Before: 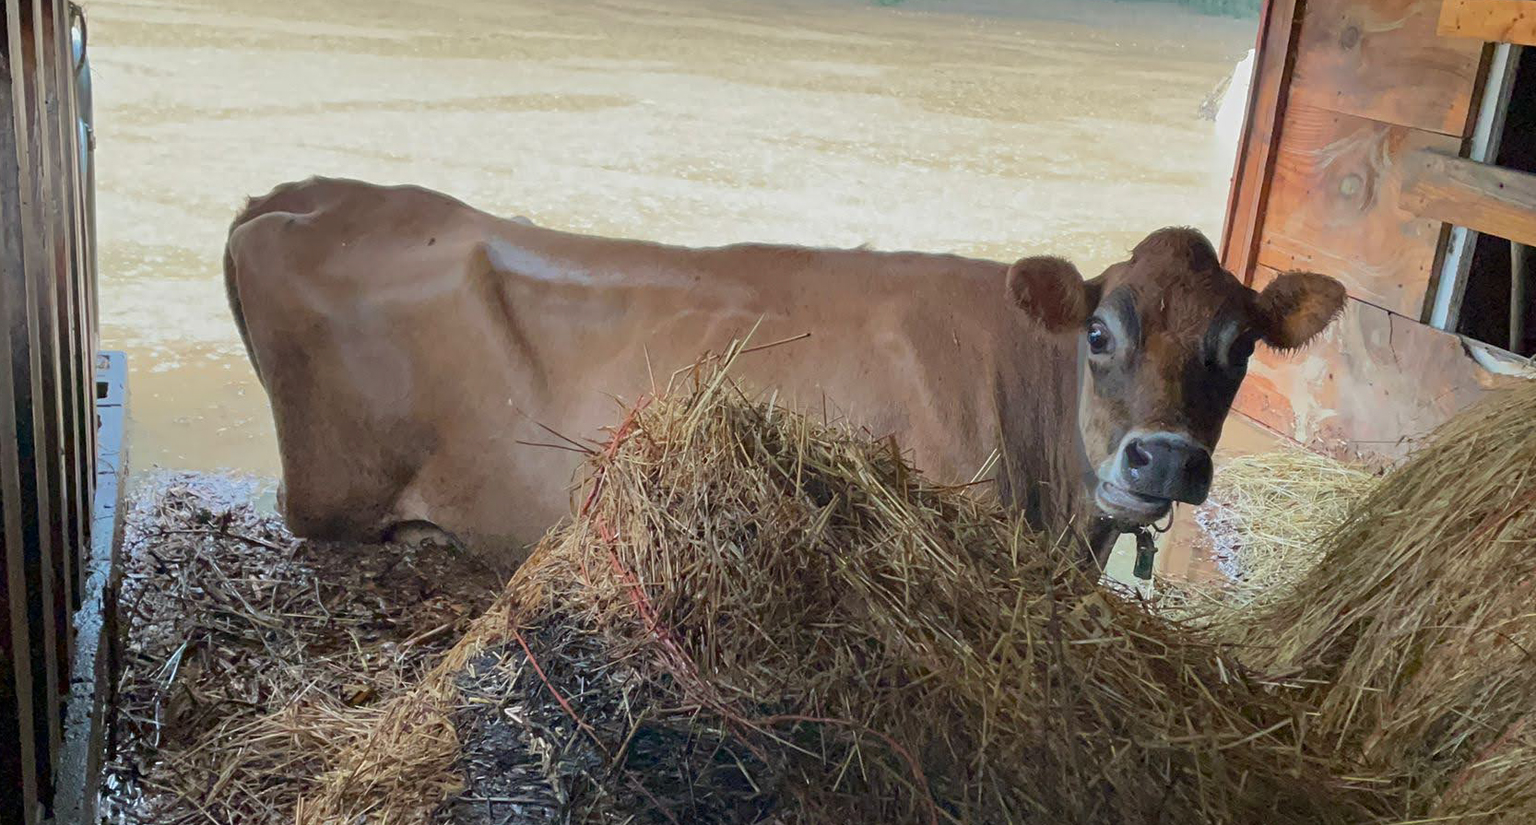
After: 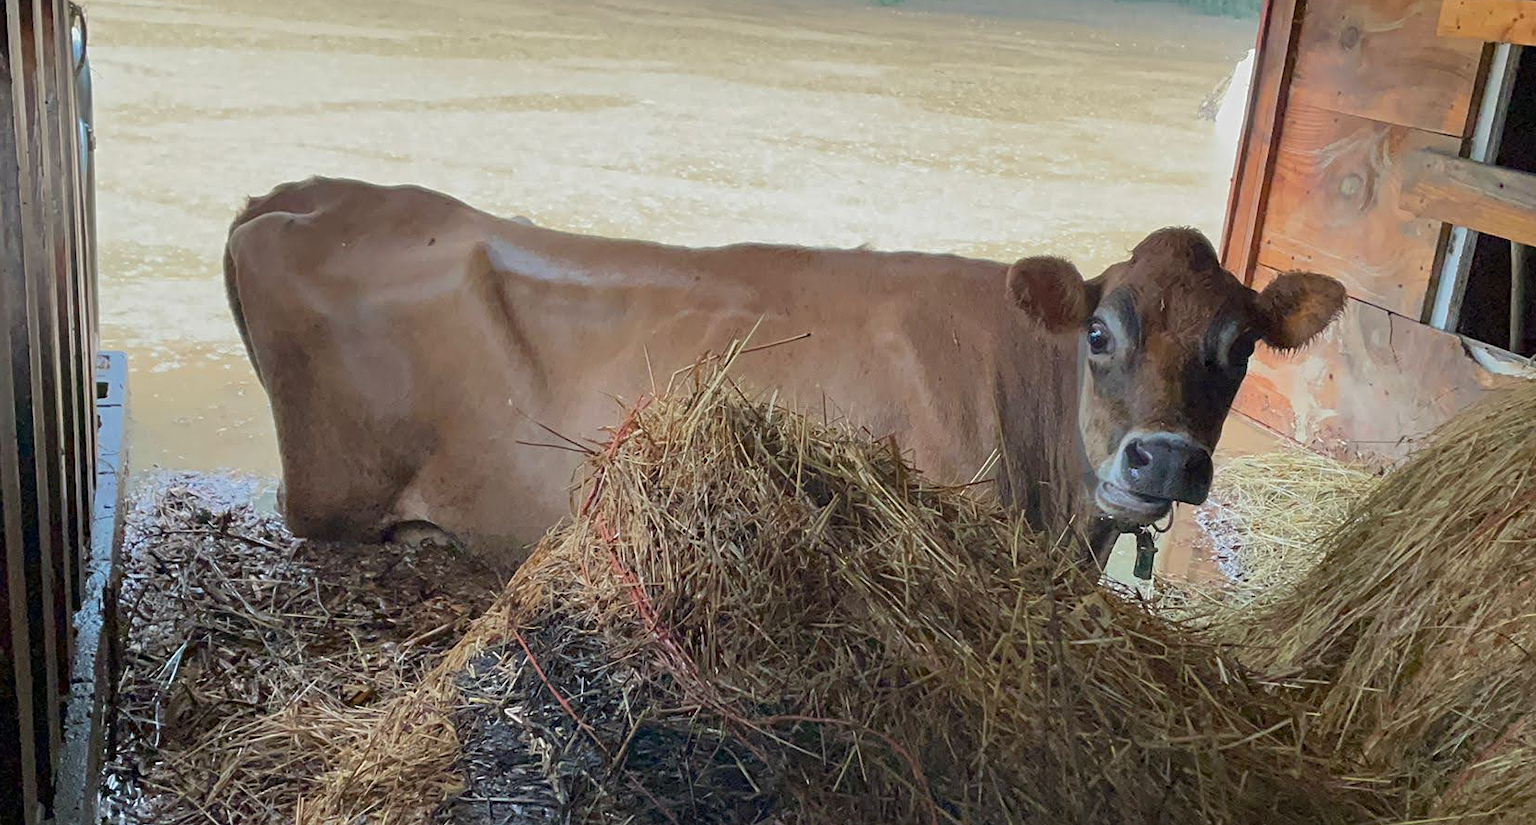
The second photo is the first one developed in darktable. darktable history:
shadows and highlights: radius 125.46, shadows 21.19, highlights -21.19, low approximation 0.01
sharpen: amount 0.2
